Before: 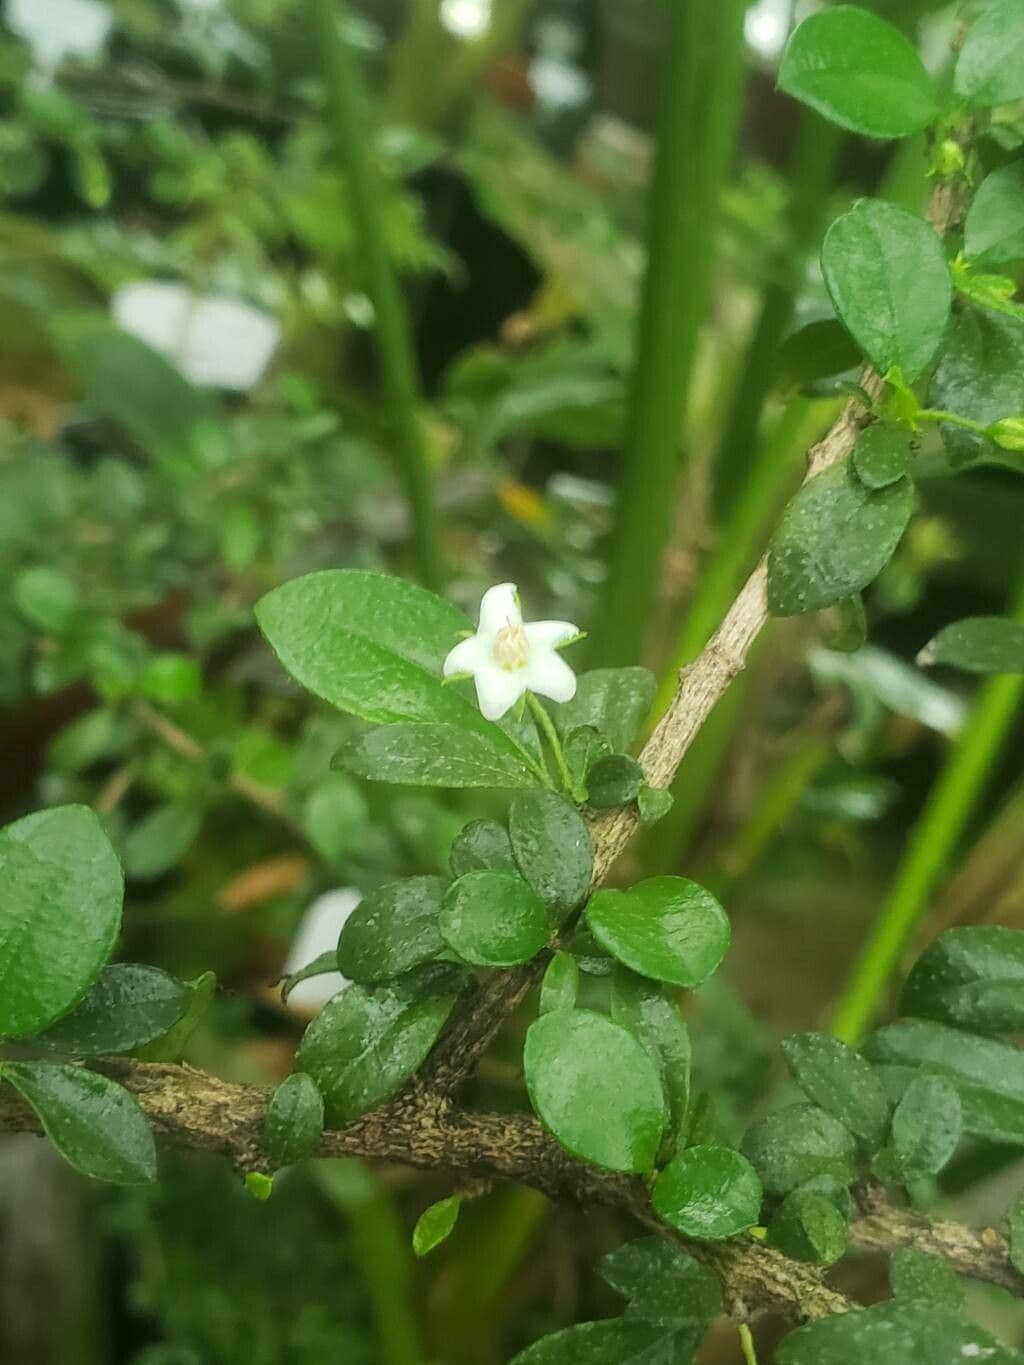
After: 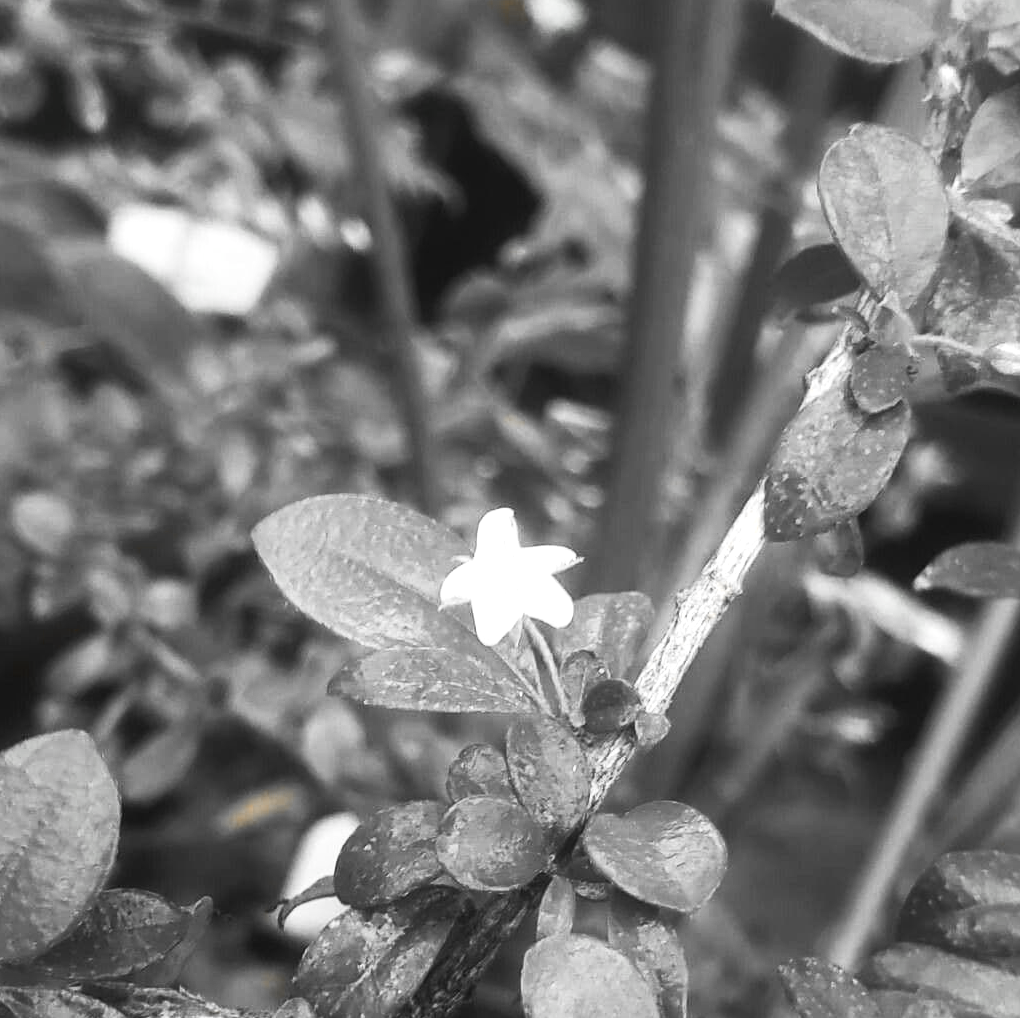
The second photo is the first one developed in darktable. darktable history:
contrast brightness saturation: contrast 0.201, brightness 0.156, saturation 0.222
color correction: highlights a* 3.01, highlights b* -1.13, shadows a* -0.088, shadows b* 2.05, saturation 0.981
crop: left 0.301%, top 5.554%, bottom 19.826%
color balance rgb: shadows lift › luminance -9.015%, linear chroma grading › global chroma 8.801%, perceptual saturation grading › global saturation 25.713%, perceptual saturation grading › highlights -50.371%, perceptual saturation grading › shadows 31.048%, perceptual brilliance grading › highlights 14.503%, perceptual brilliance grading › mid-tones -6.422%, perceptual brilliance grading › shadows -26.925%
color zones: curves: ch0 [(0, 0.65) (0.096, 0.644) (0.221, 0.539) (0.429, 0.5) (0.571, 0.5) (0.714, 0.5) (0.857, 0.5) (1, 0.65)]; ch1 [(0, 0.5) (0.143, 0.5) (0.257, -0.002) (0.429, 0.04) (0.571, -0.001) (0.714, -0.015) (0.857, 0.024) (1, 0.5)]
